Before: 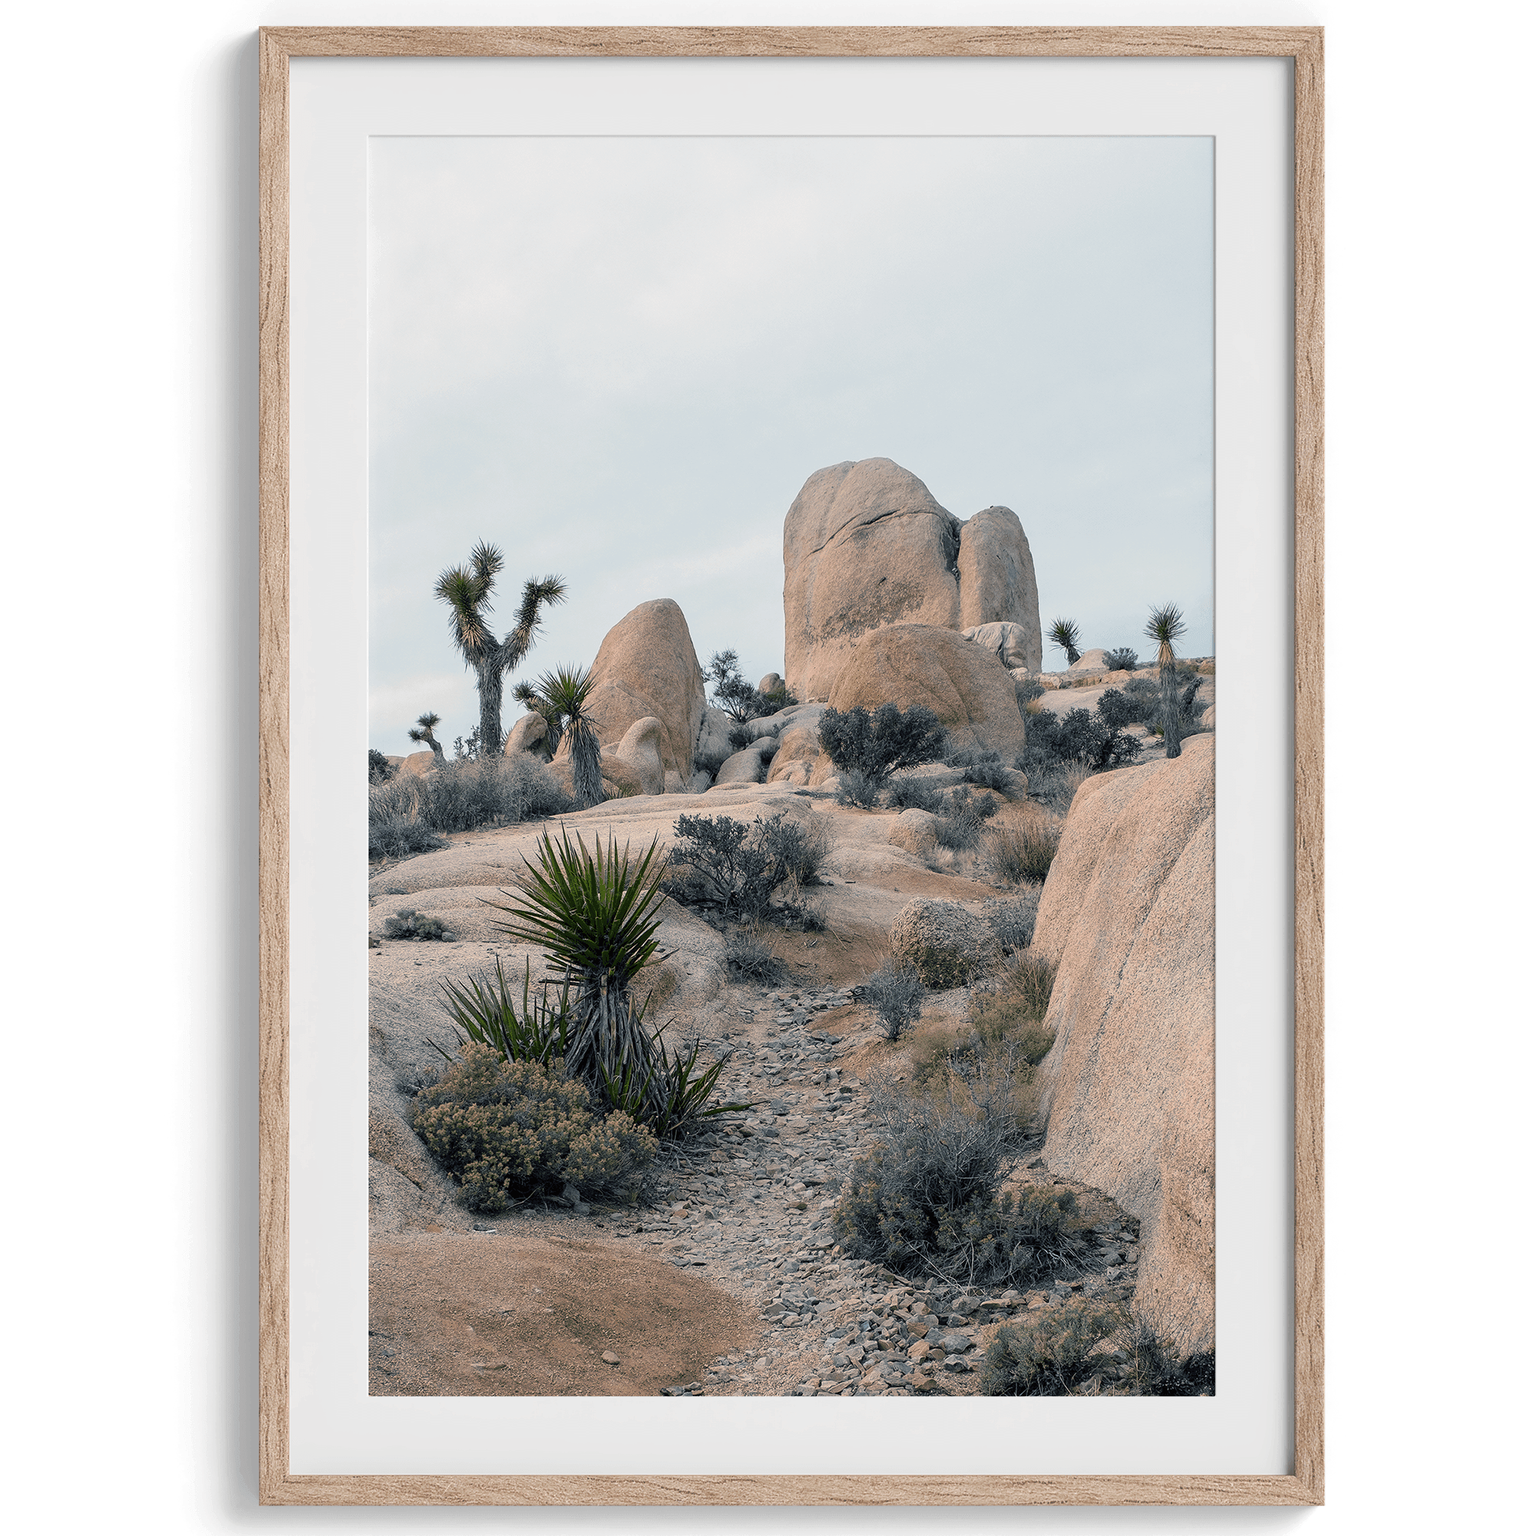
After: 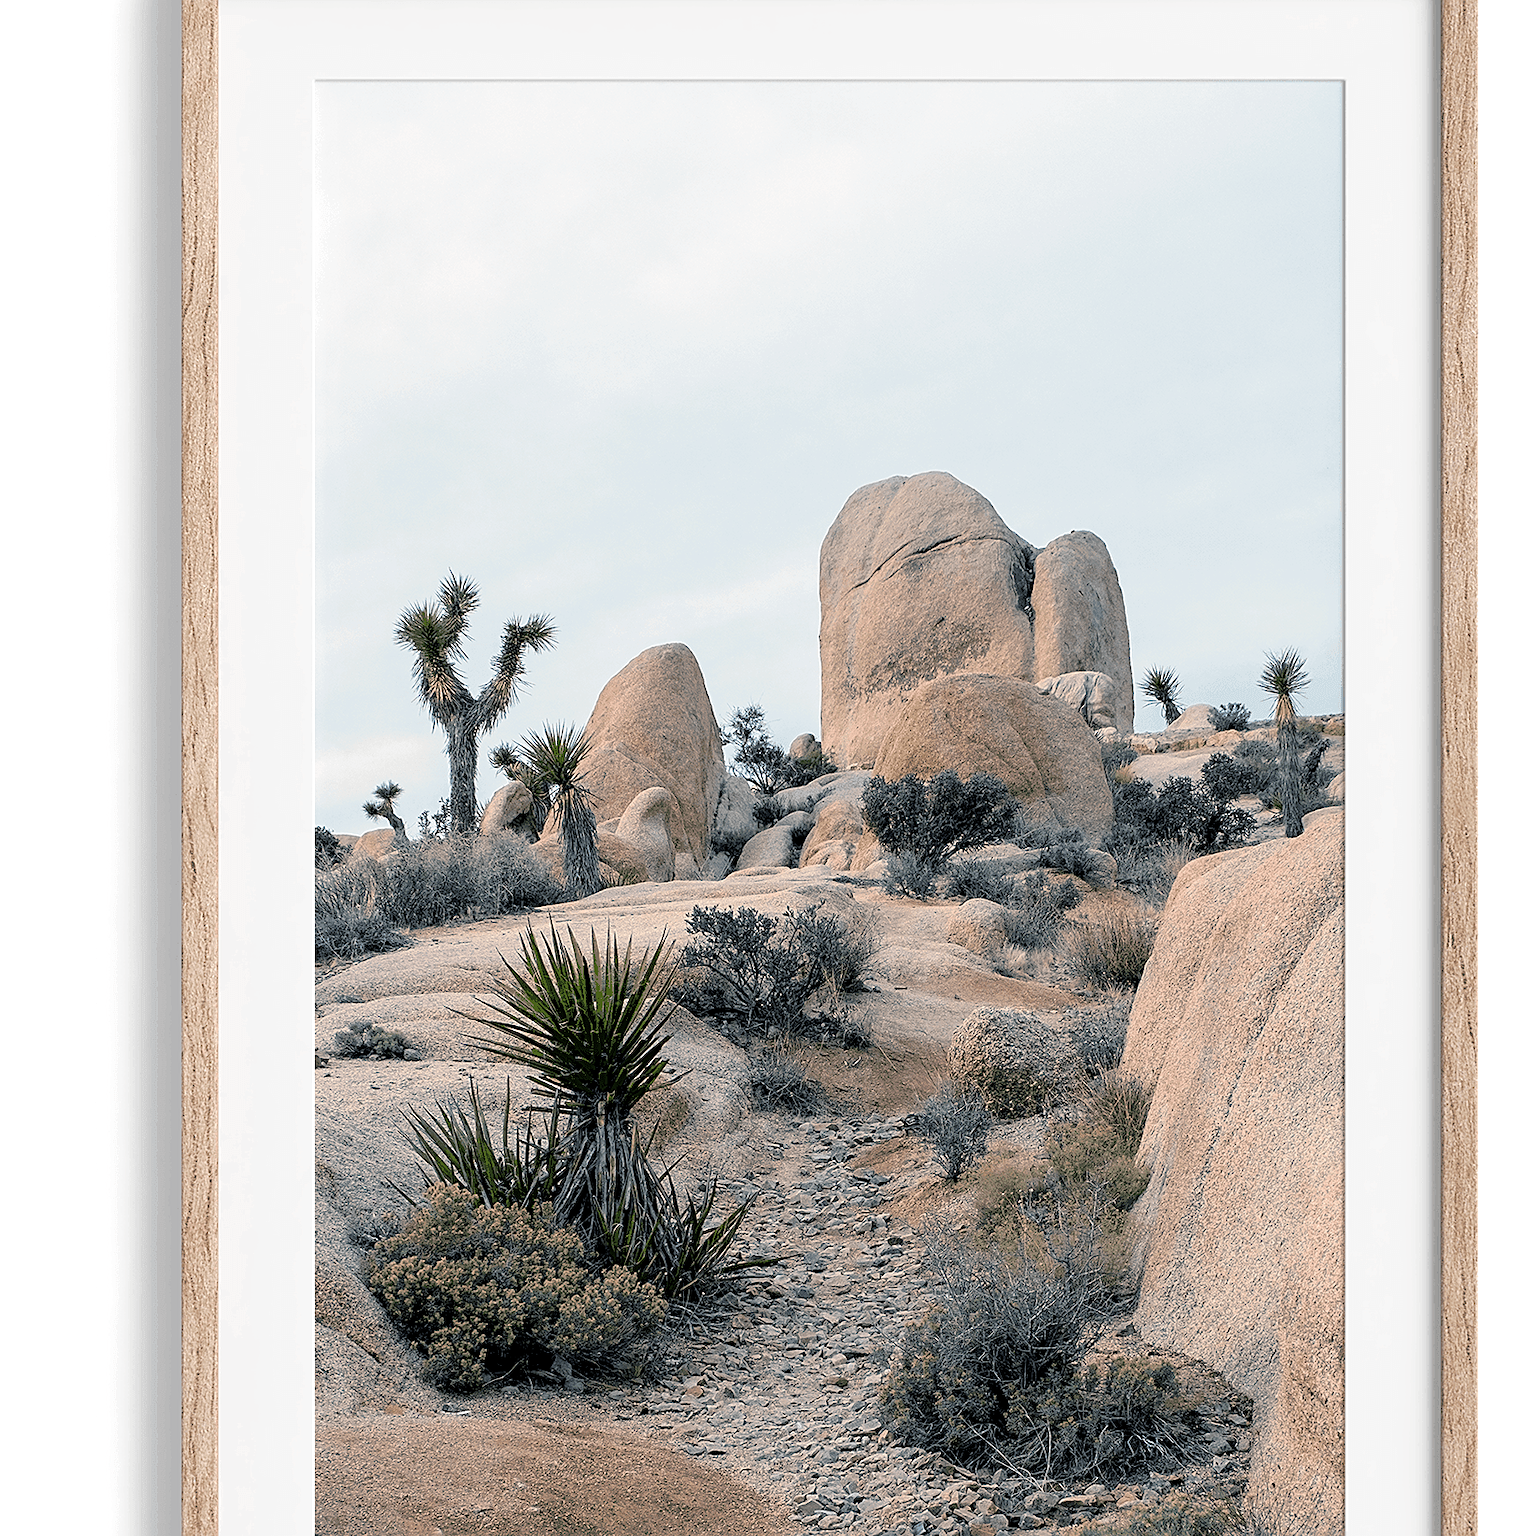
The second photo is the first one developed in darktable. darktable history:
crop and rotate: left 7.196%, top 4.574%, right 10.605%, bottom 13.178%
sharpen: on, module defaults
rgb levels: levels [[0.013, 0.434, 0.89], [0, 0.5, 1], [0, 0.5, 1]]
